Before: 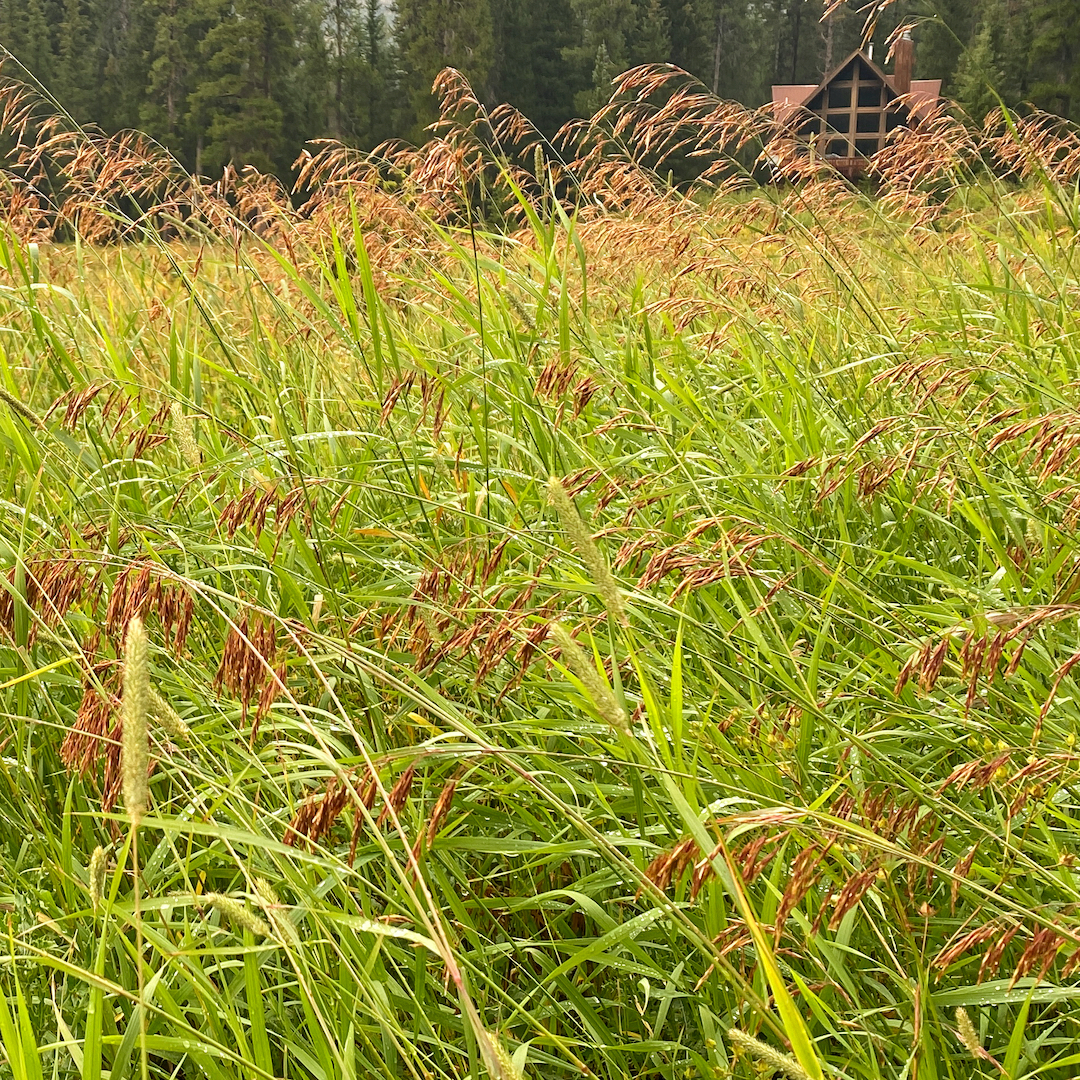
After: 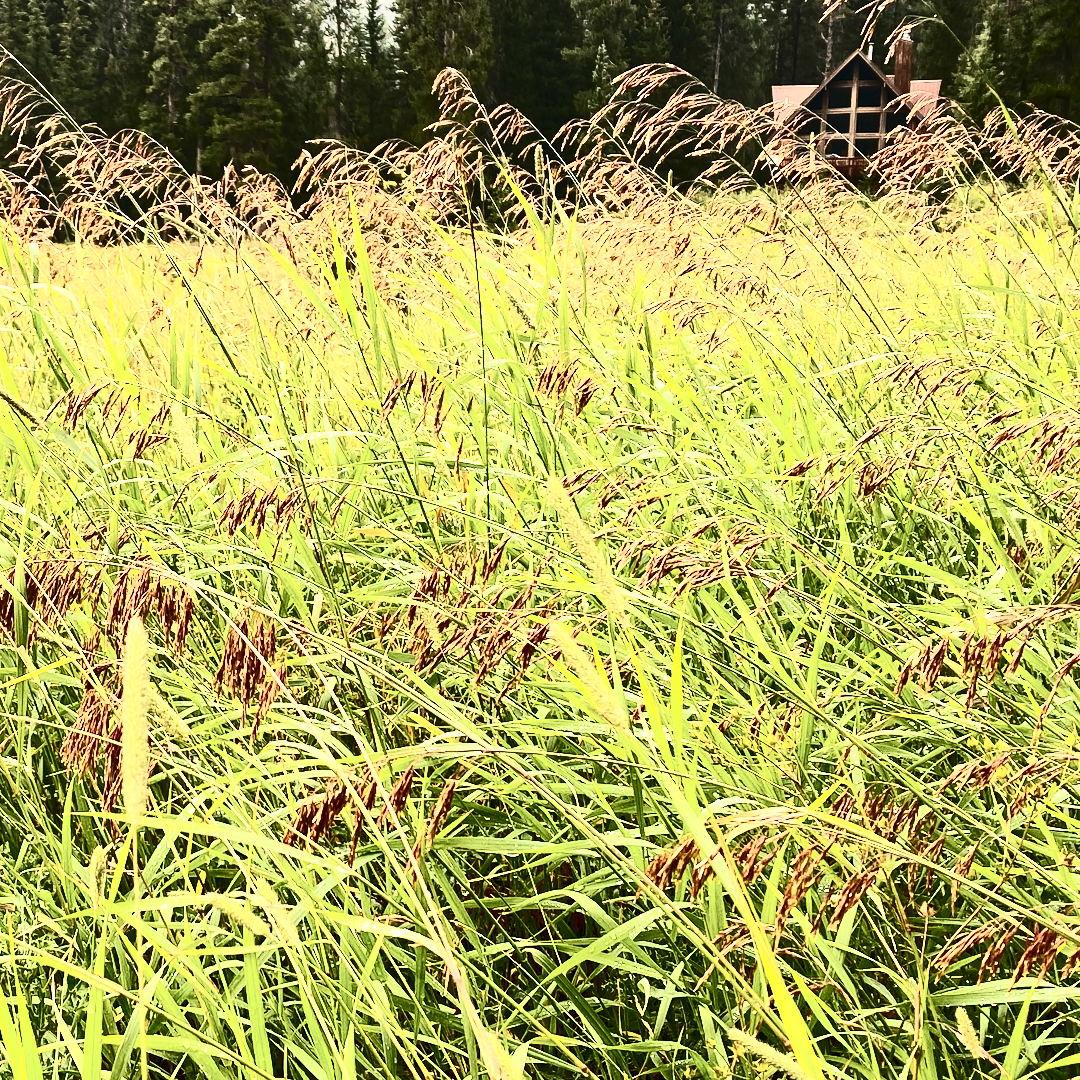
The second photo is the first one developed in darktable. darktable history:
contrast brightness saturation: contrast 0.926, brightness 0.2
